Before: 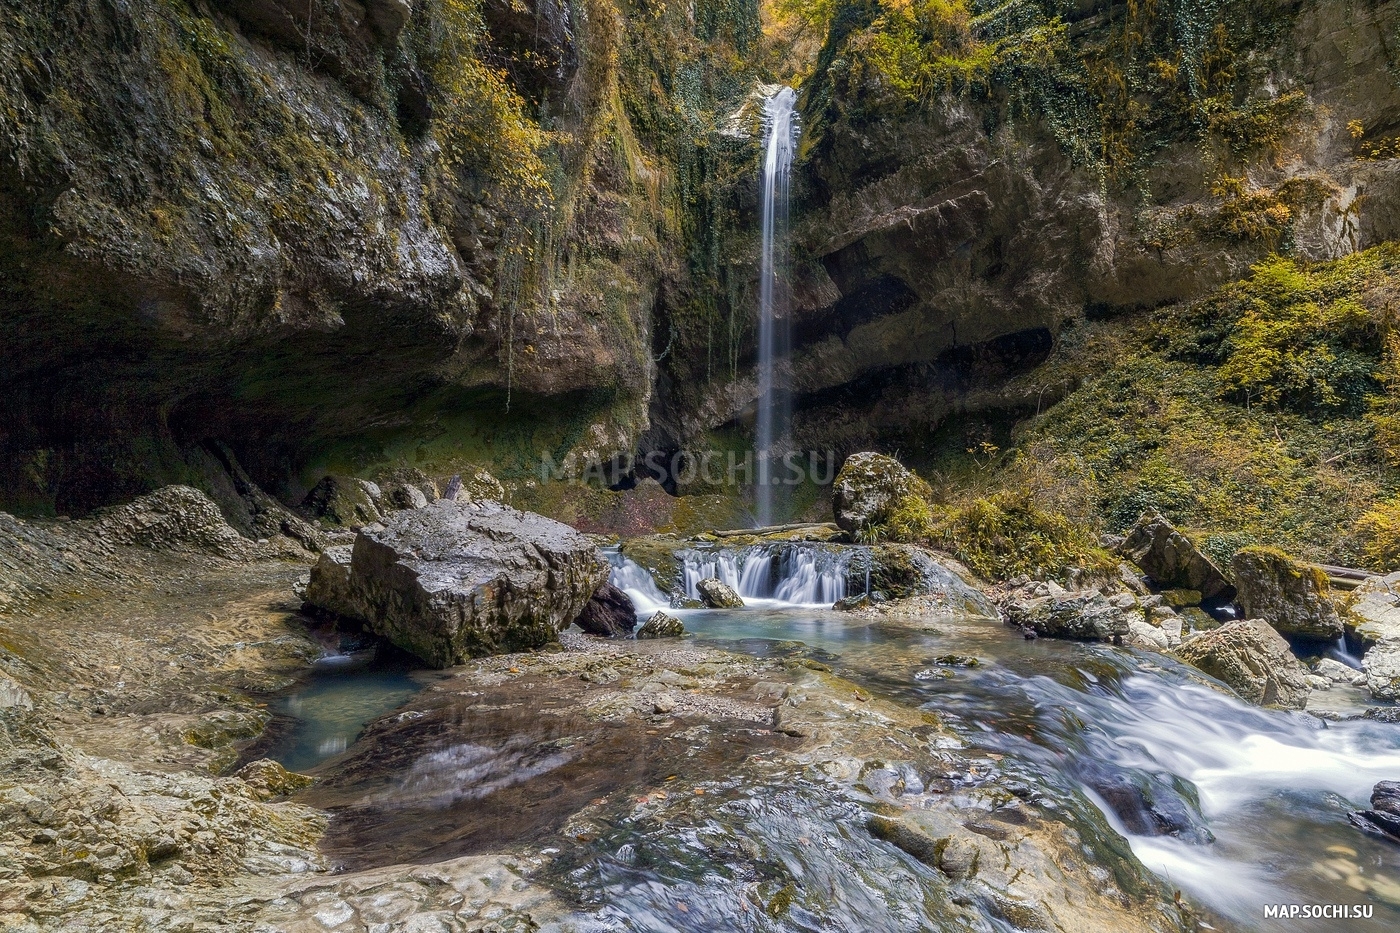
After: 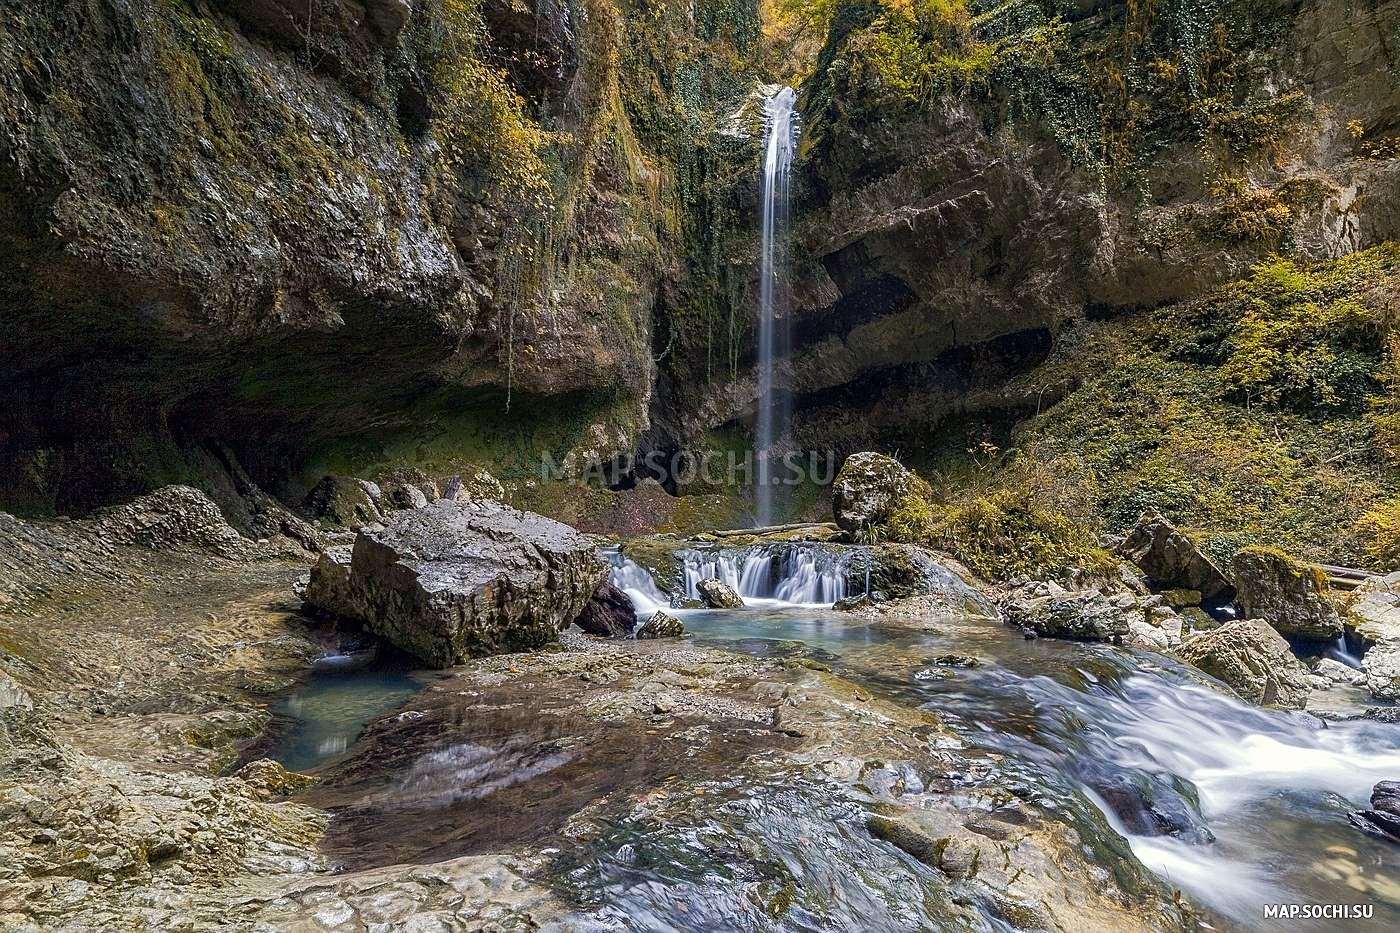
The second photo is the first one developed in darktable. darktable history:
white balance: emerald 1
sharpen: on, module defaults
tone equalizer: on, module defaults
